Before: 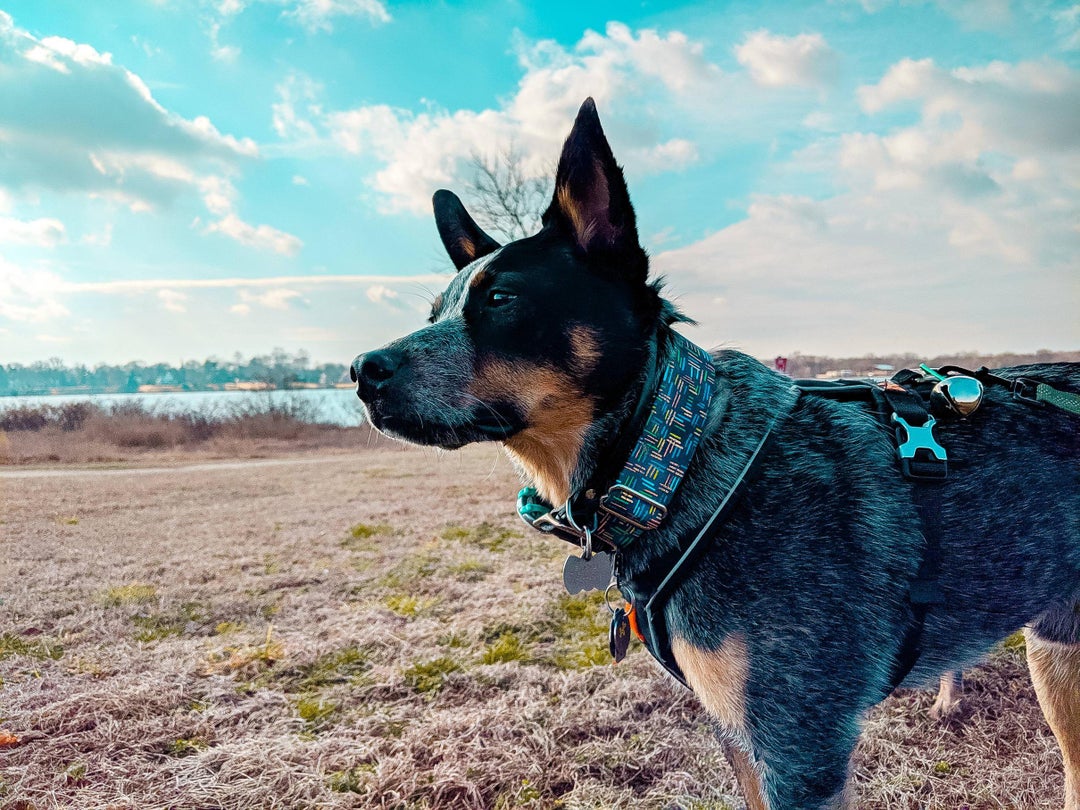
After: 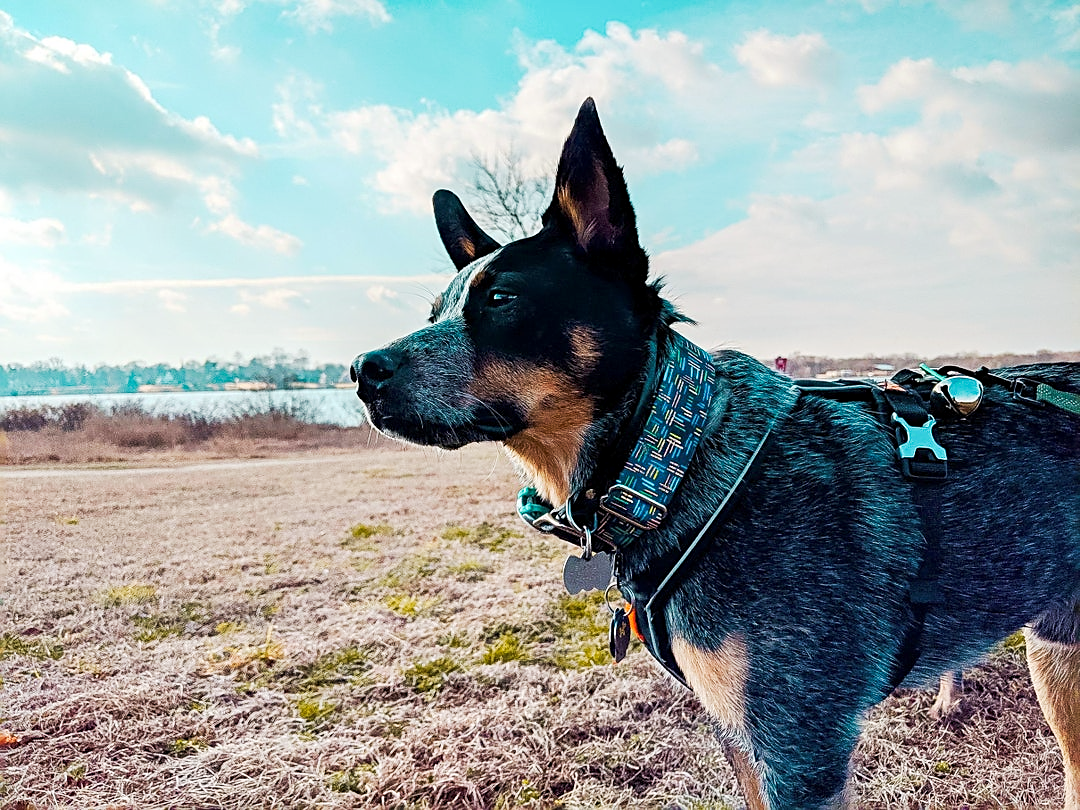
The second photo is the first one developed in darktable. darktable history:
exposure: black level correction 0.001, compensate highlight preservation false
sharpen: on, module defaults
tone curve: curves: ch0 [(0, 0) (0.003, 0.006) (0.011, 0.015) (0.025, 0.032) (0.044, 0.054) (0.069, 0.079) (0.1, 0.111) (0.136, 0.146) (0.177, 0.186) (0.224, 0.229) (0.277, 0.286) (0.335, 0.348) (0.399, 0.426) (0.468, 0.514) (0.543, 0.609) (0.623, 0.706) (0.709, 0.789) (0.801, 0.862) (0.898, 0.926) (1, 1)], preserve colors none
